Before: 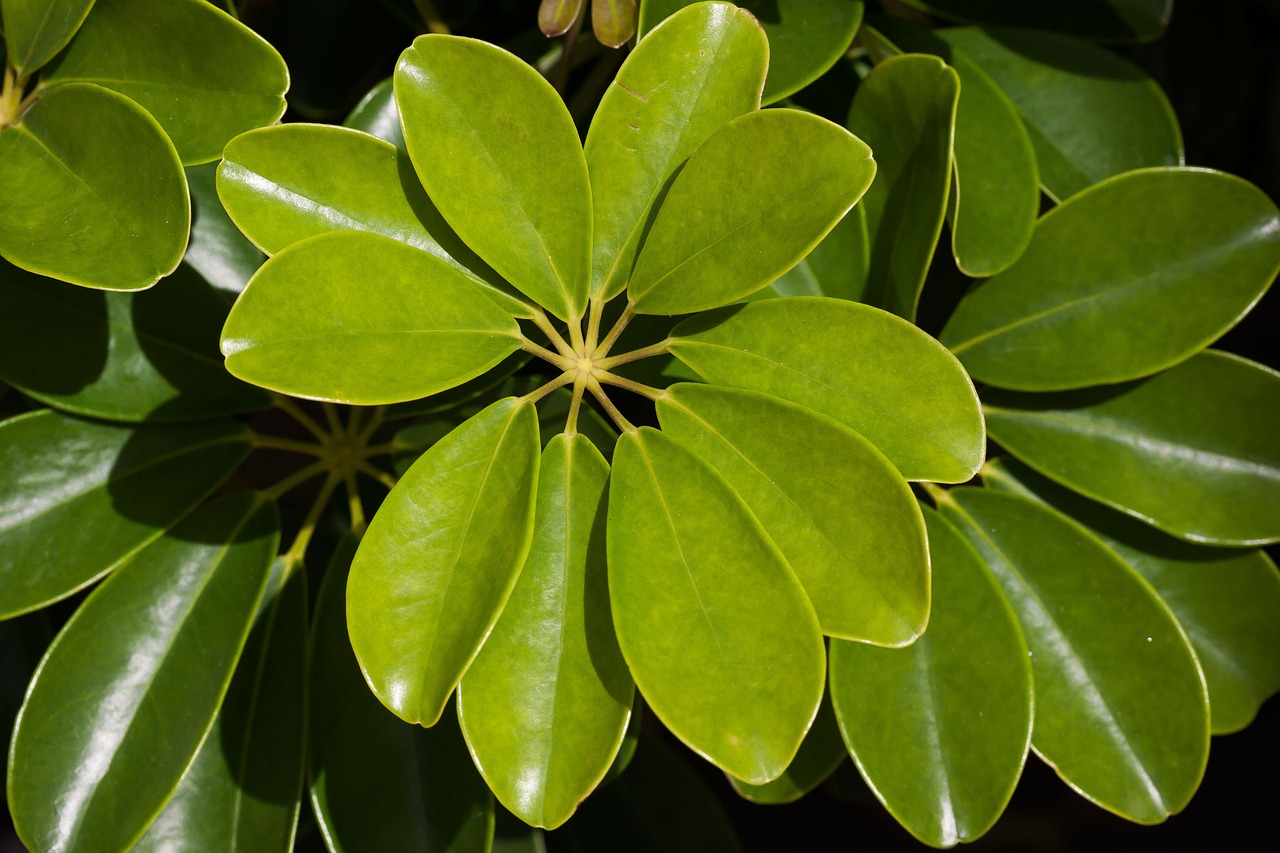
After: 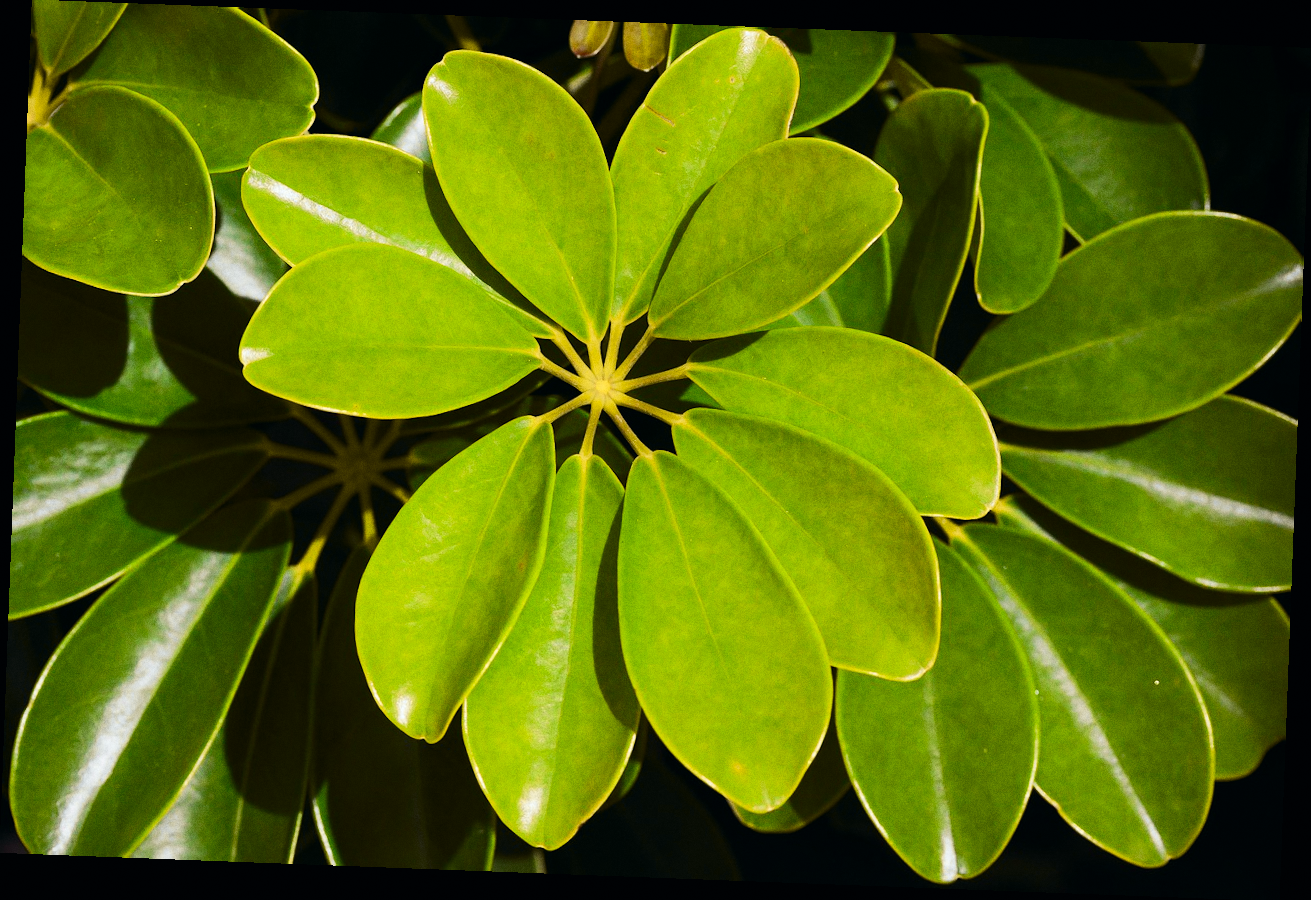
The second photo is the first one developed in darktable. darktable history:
tone curve: curves: ch0 [(0, 0) (0.071, 0.06) (0.253, 0.242) (0.437, 0.498) (0.55, 0.644) (0.657, 0.749) (0.823, 0.876) (1, 0.99)]; ch1 [(0, 0) (0.346, 0.307) (0.408, 0.369) (0.453, 0.457) (0.476, 0.489) (0.502, 0.493) (0.521, 0.515) (0.537, 0.531) (0.612, 0.641) (0.676, 0.728) (1, 1)]; ch2 [(0, 0) (0.346, 0.34) (0.434, 0.46) (0.485, 0.494) (0.5, 0.494) (0.511, 0.504) (0.537, 0.551) (0.579, 0.599) (0.625, 0.686) (1, 1)], color space Lab, independent channels, preserve colors none
grain: coarseness 7.08 ISO, strength 21.67%, mid-tones bias 59.58%
rotate and perspective: rotation 2.17°, automatic cropping off
